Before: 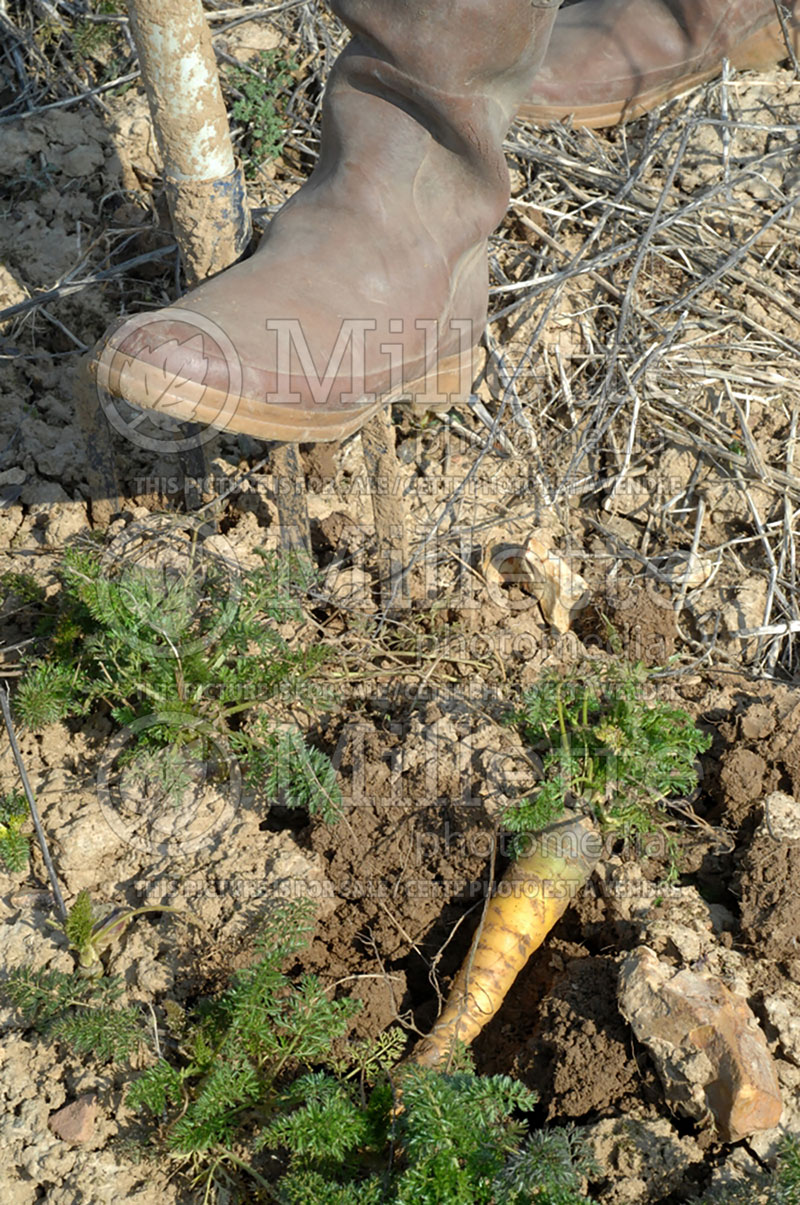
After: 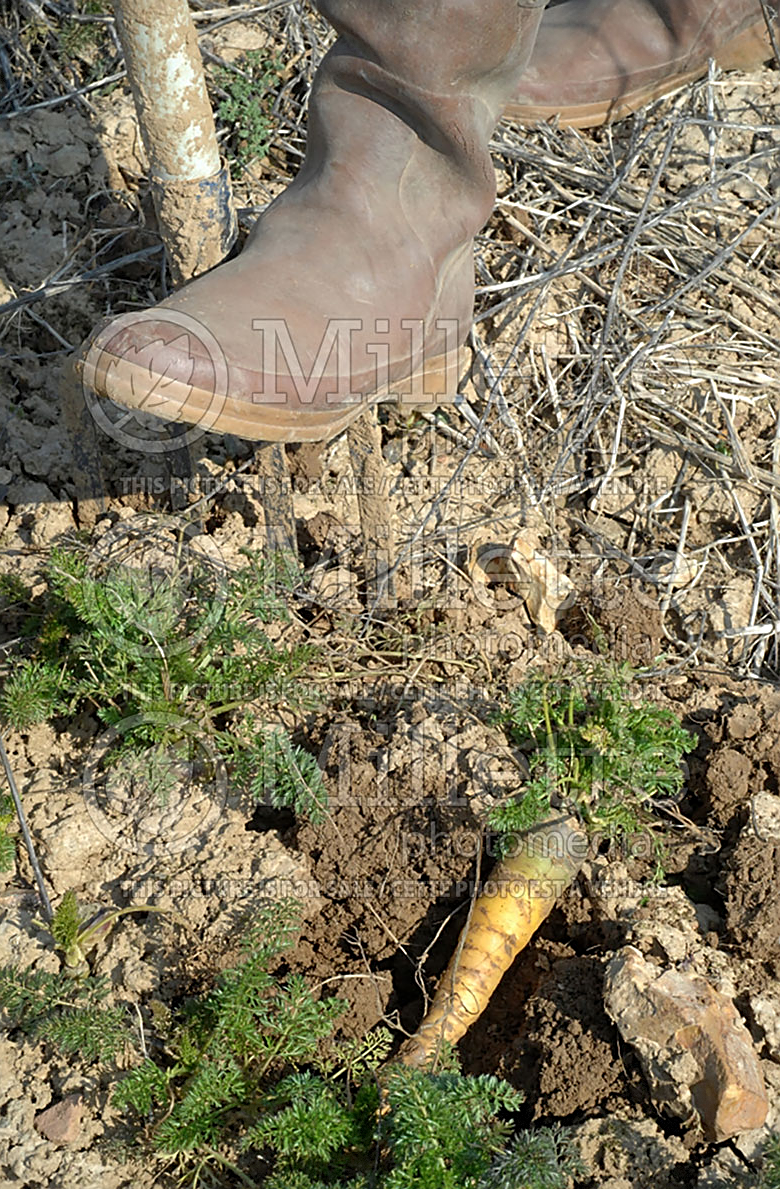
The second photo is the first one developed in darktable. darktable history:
vignetting: fall-off start 97.28%, fall-off radius 79%, brightness -0.462, saturation -0.3, width/height ratio 1.114, dithering 8-bit output, unbound false
crop and rotate: left 1.774%, right 0.633%, bottom 1.28%
sharpen: on, module defaults
